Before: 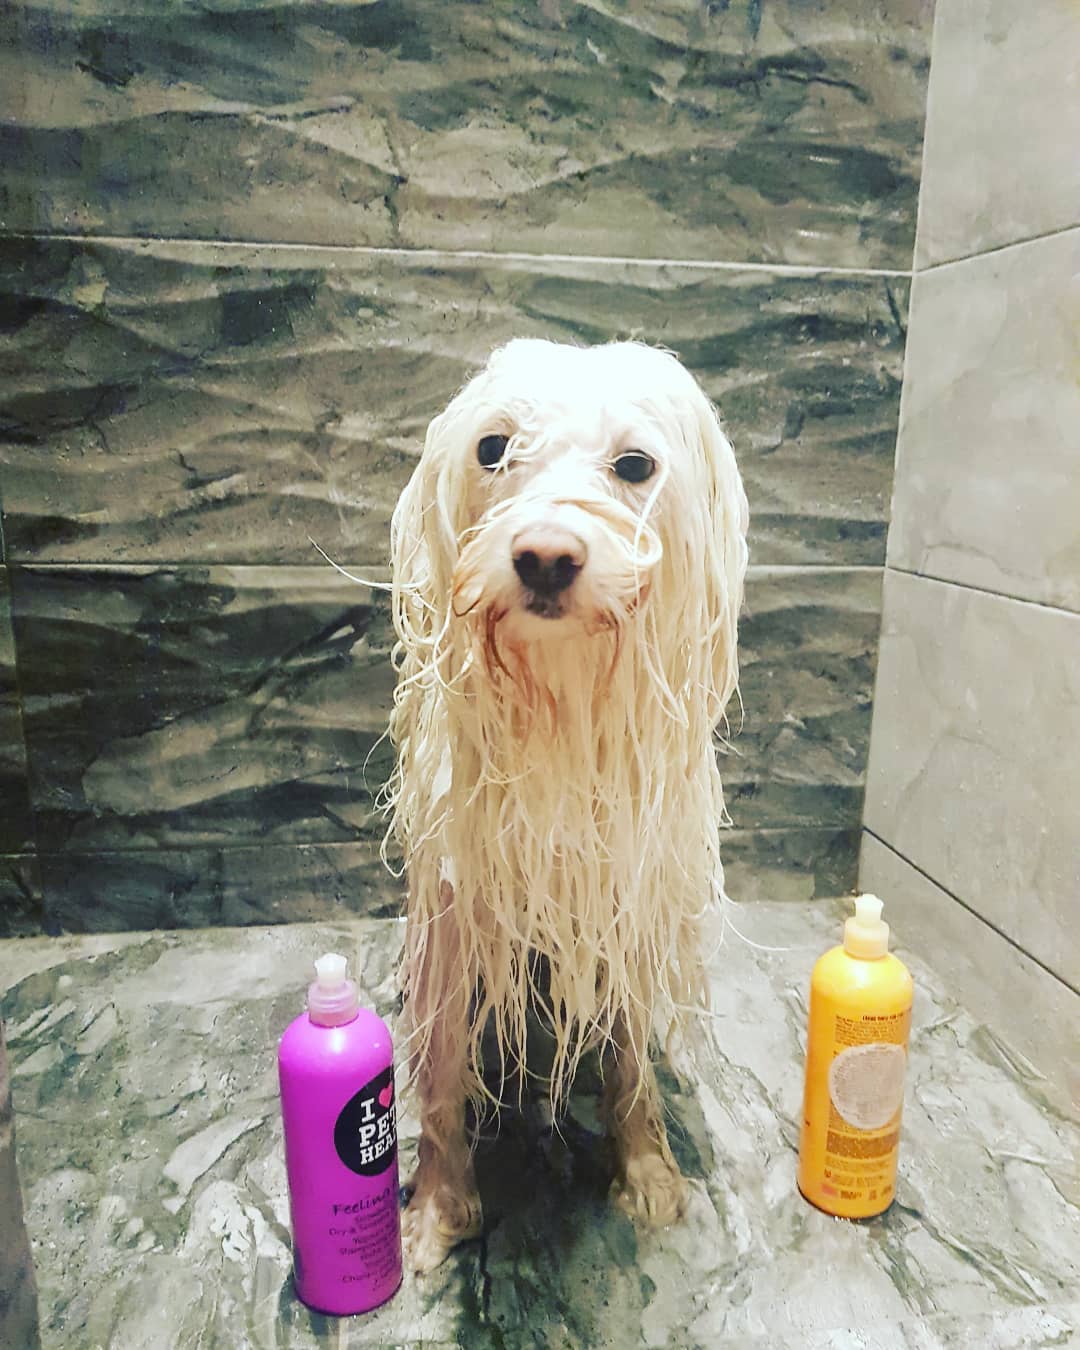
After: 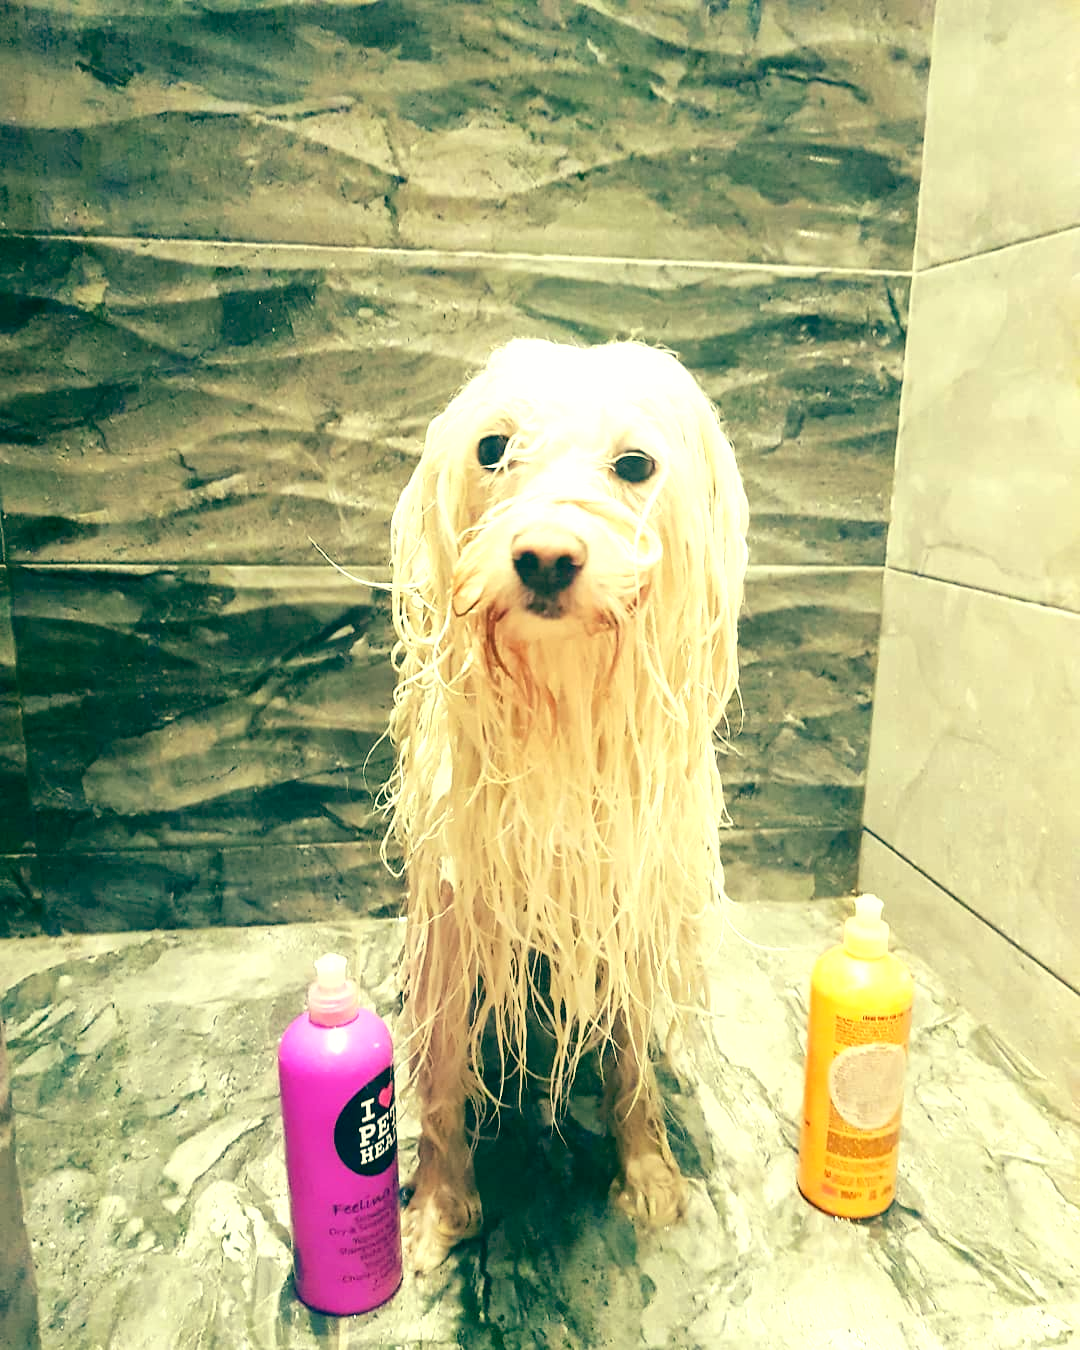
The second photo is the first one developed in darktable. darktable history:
color balance: mode lift, gamma, gain (sRGB), lift [1, 0.69, 1, 1], gamma [1, 1.482, 1, 1], gain [1, 1, 1, 0.802]
exposure: black level correction 0, exposure 0.7 EV, compensate exposure bias true, compensate highlight preservation false
